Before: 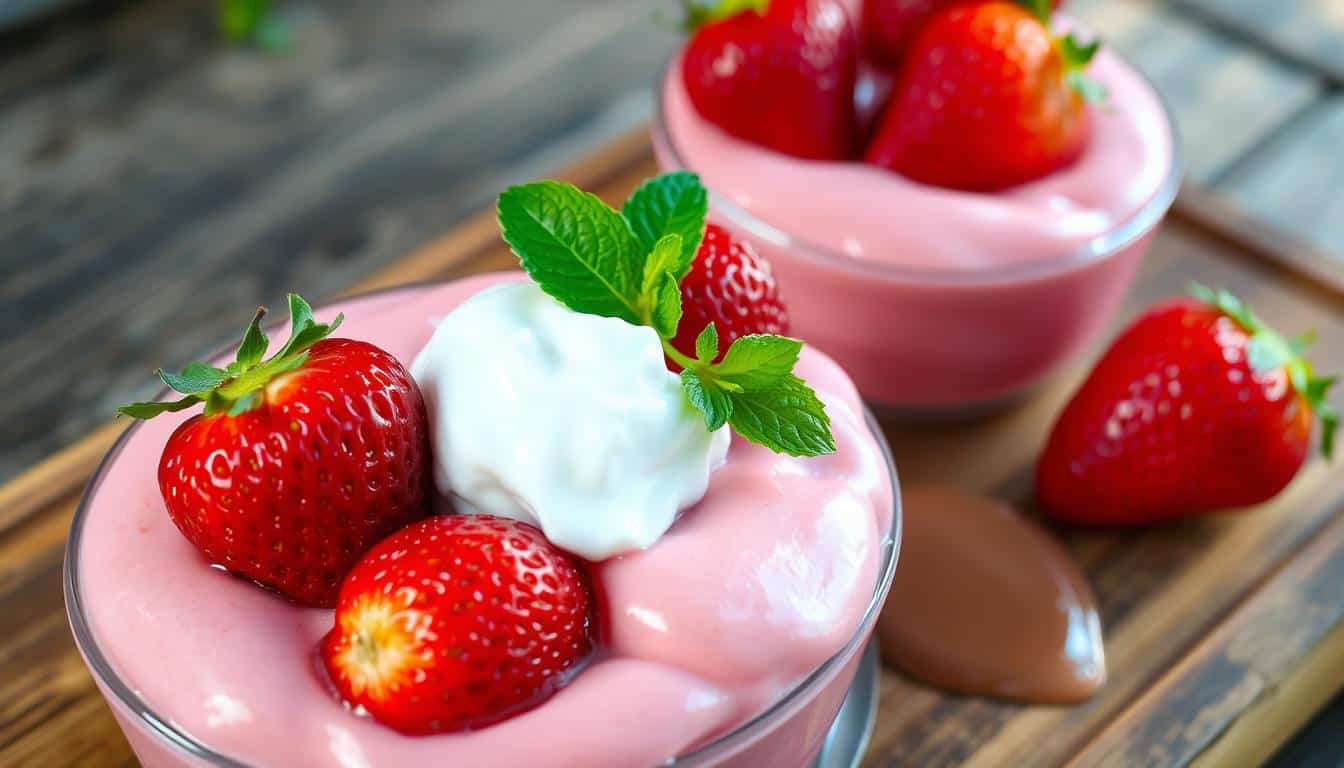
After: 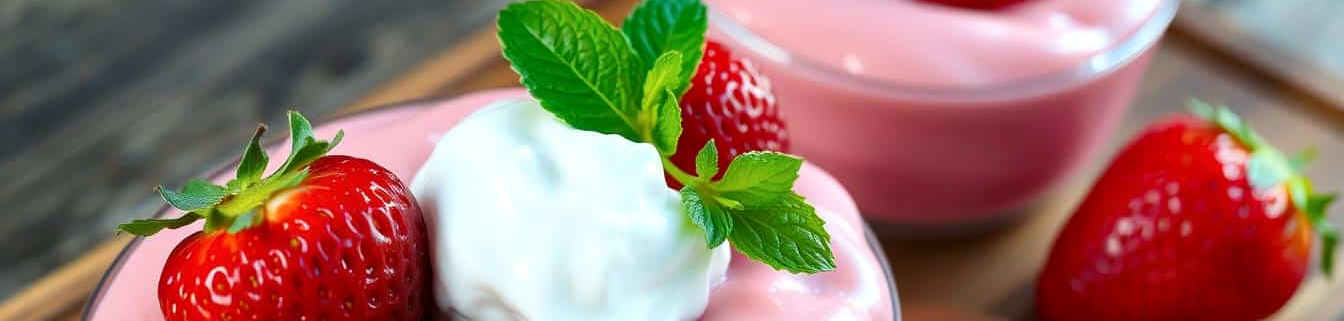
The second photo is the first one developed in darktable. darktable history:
crop and rotate: top 23.84%, bottom 34.294%
local contrast: mode bilateral grid, contrast 20, coarseness 50, detail 120%, midtone range 0.2
